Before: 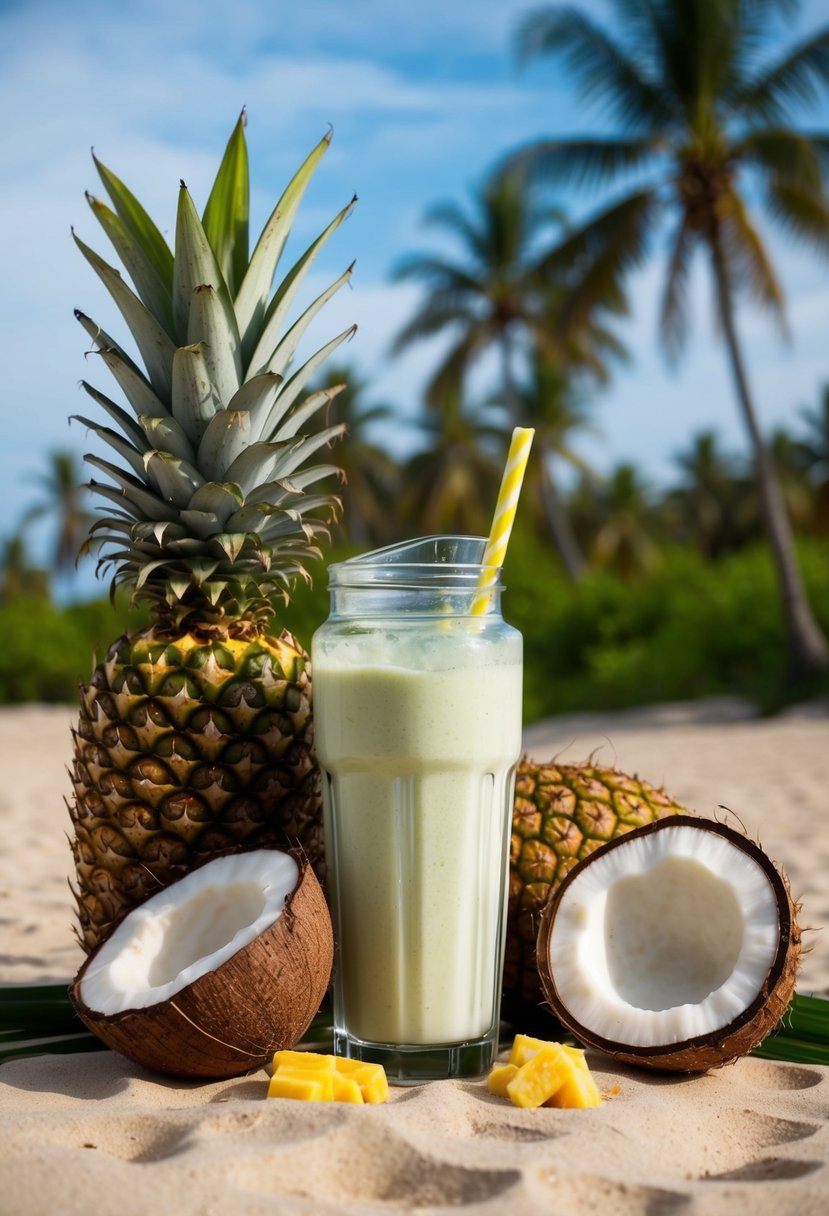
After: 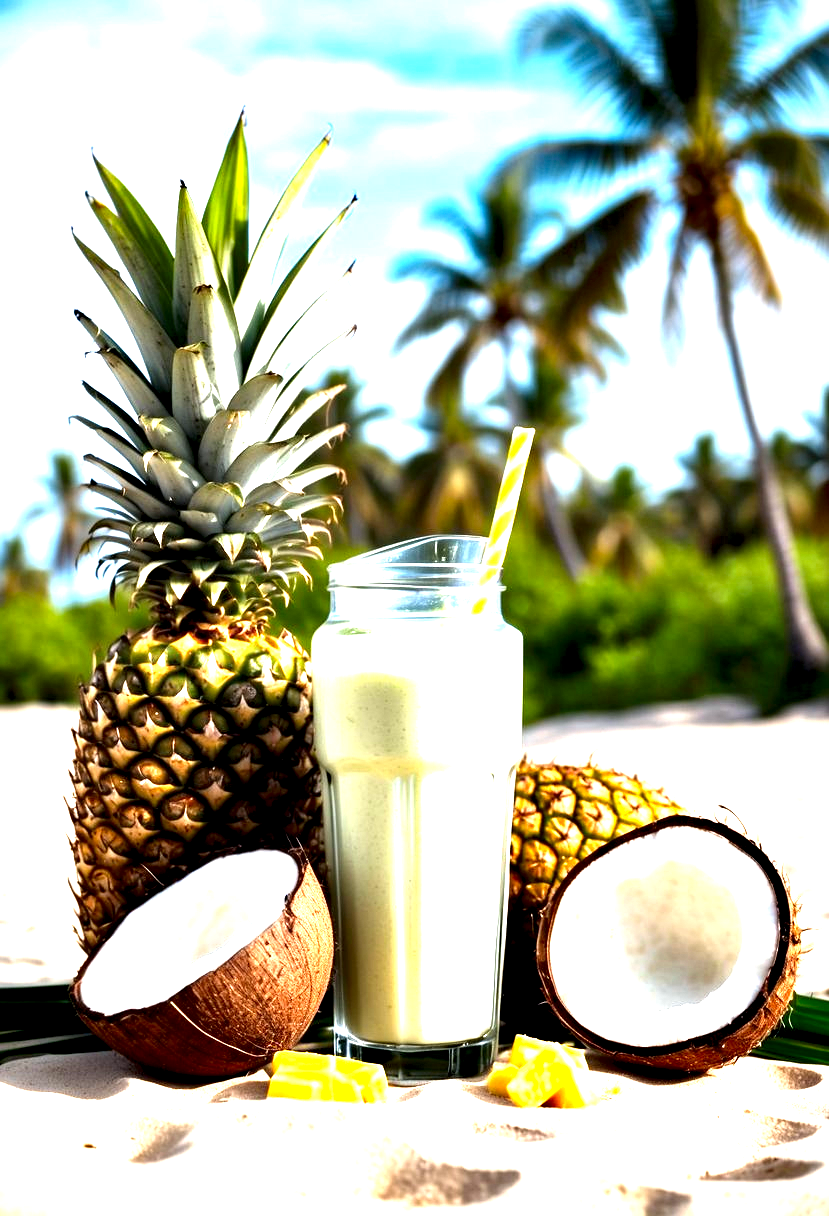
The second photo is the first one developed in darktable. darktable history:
exposure: exposure 2.032 EV, compensate exposure bias true, compensate highlight preservation false
contrast equalizer: octaves 7, y [[0.6 ×6], [0.55 ×6], [0 ×6], [0 ×6], [0 ×6]]
